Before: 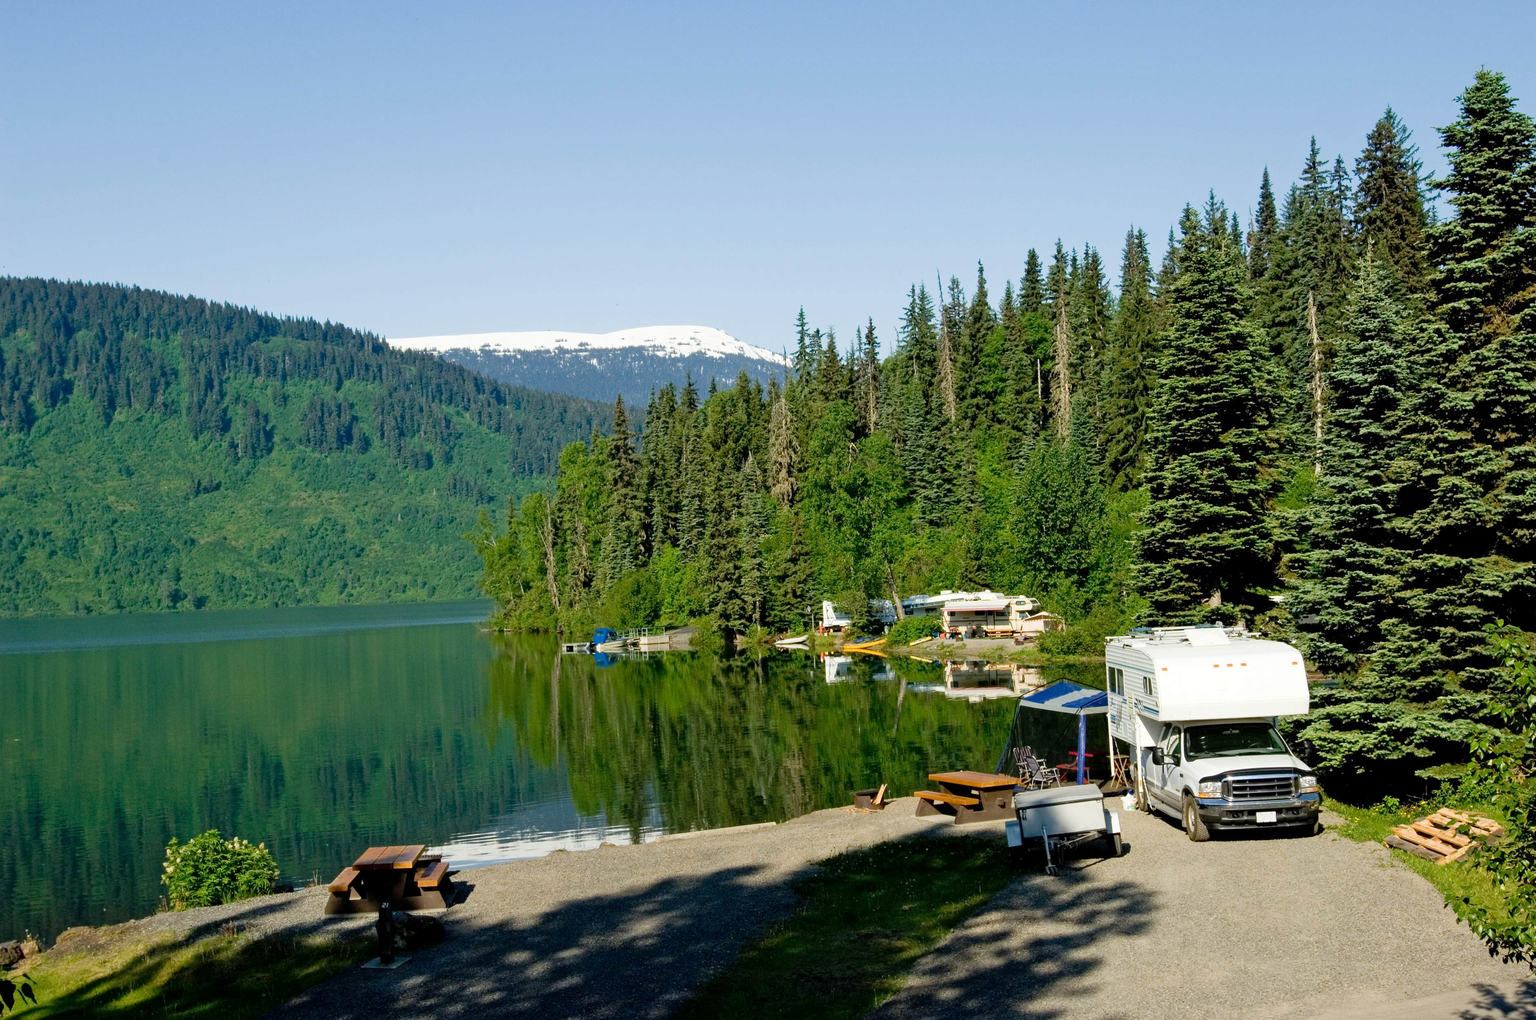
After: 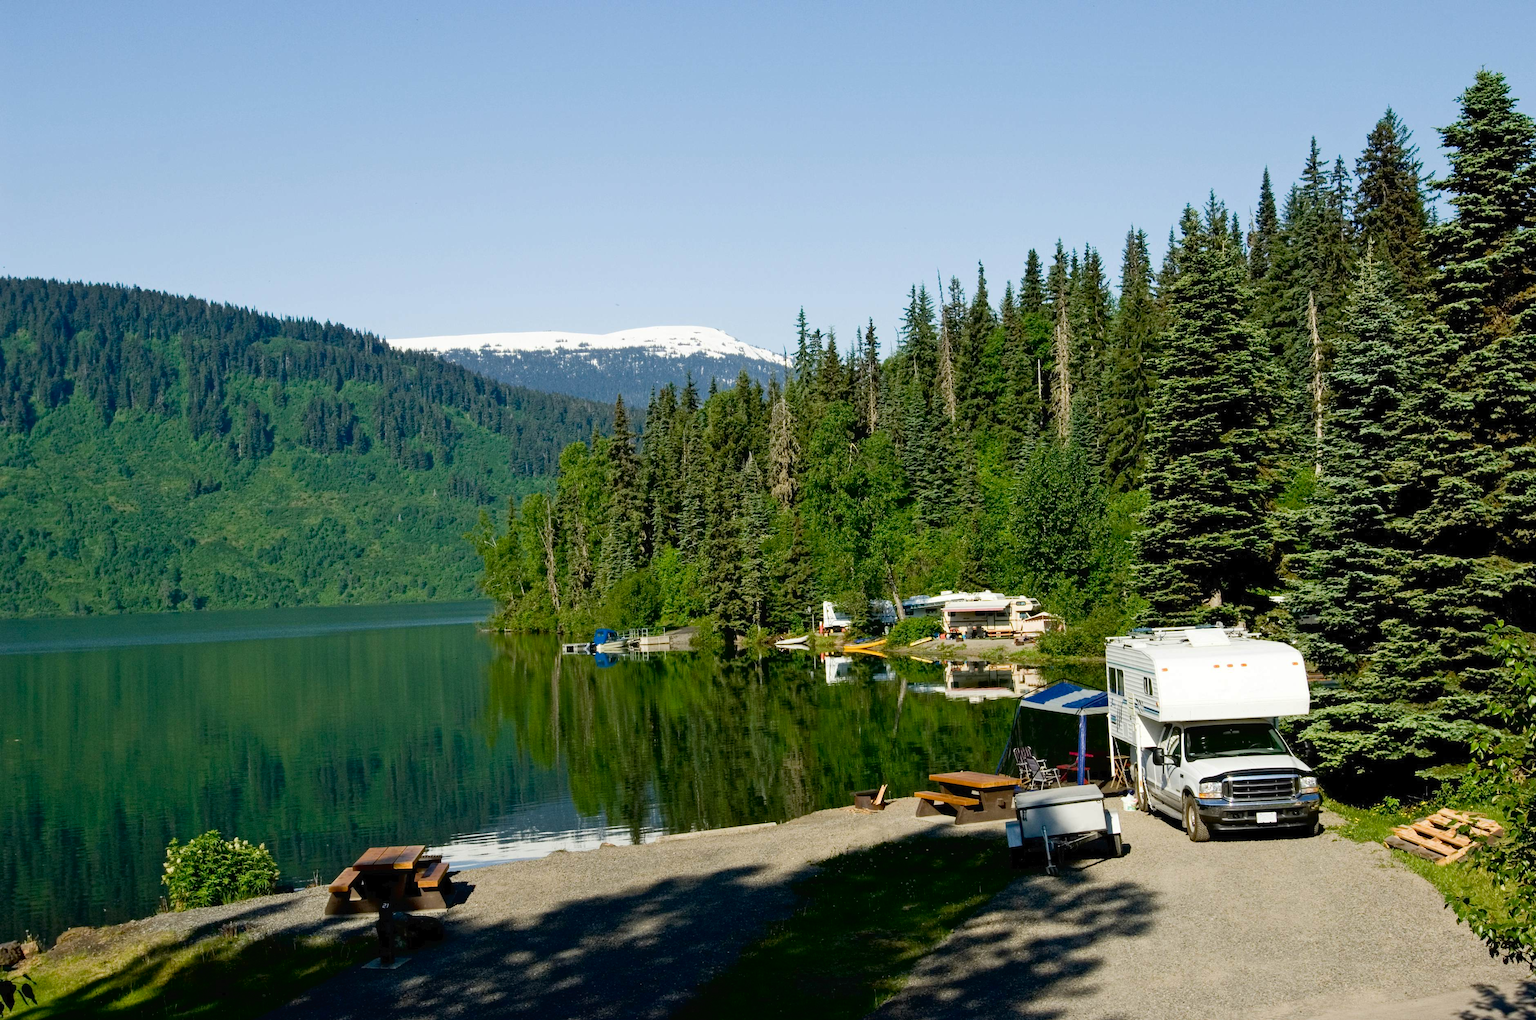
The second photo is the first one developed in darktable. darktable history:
tone curve: curves: ch0 [(0, 0) (0.003, 0.019) (0.011, 0.019) (0.025, 0.022) (0.044, 0.026) (0.069, 0.032) (0.1, 0.052) (0.136, 0.081) (0.177, 0.123) (0.224, 0.17) (0.277, 0.219) (0.335, 0.276) (0.399, 0.344) (0.468, 0.421) (0.543, 0.508) (0.623, 0.604) (0.709, 0.705) (0.801, 0.797) (0.898, 0.894) (1, 1)], color space Lab, independent channels, preserve colors none
